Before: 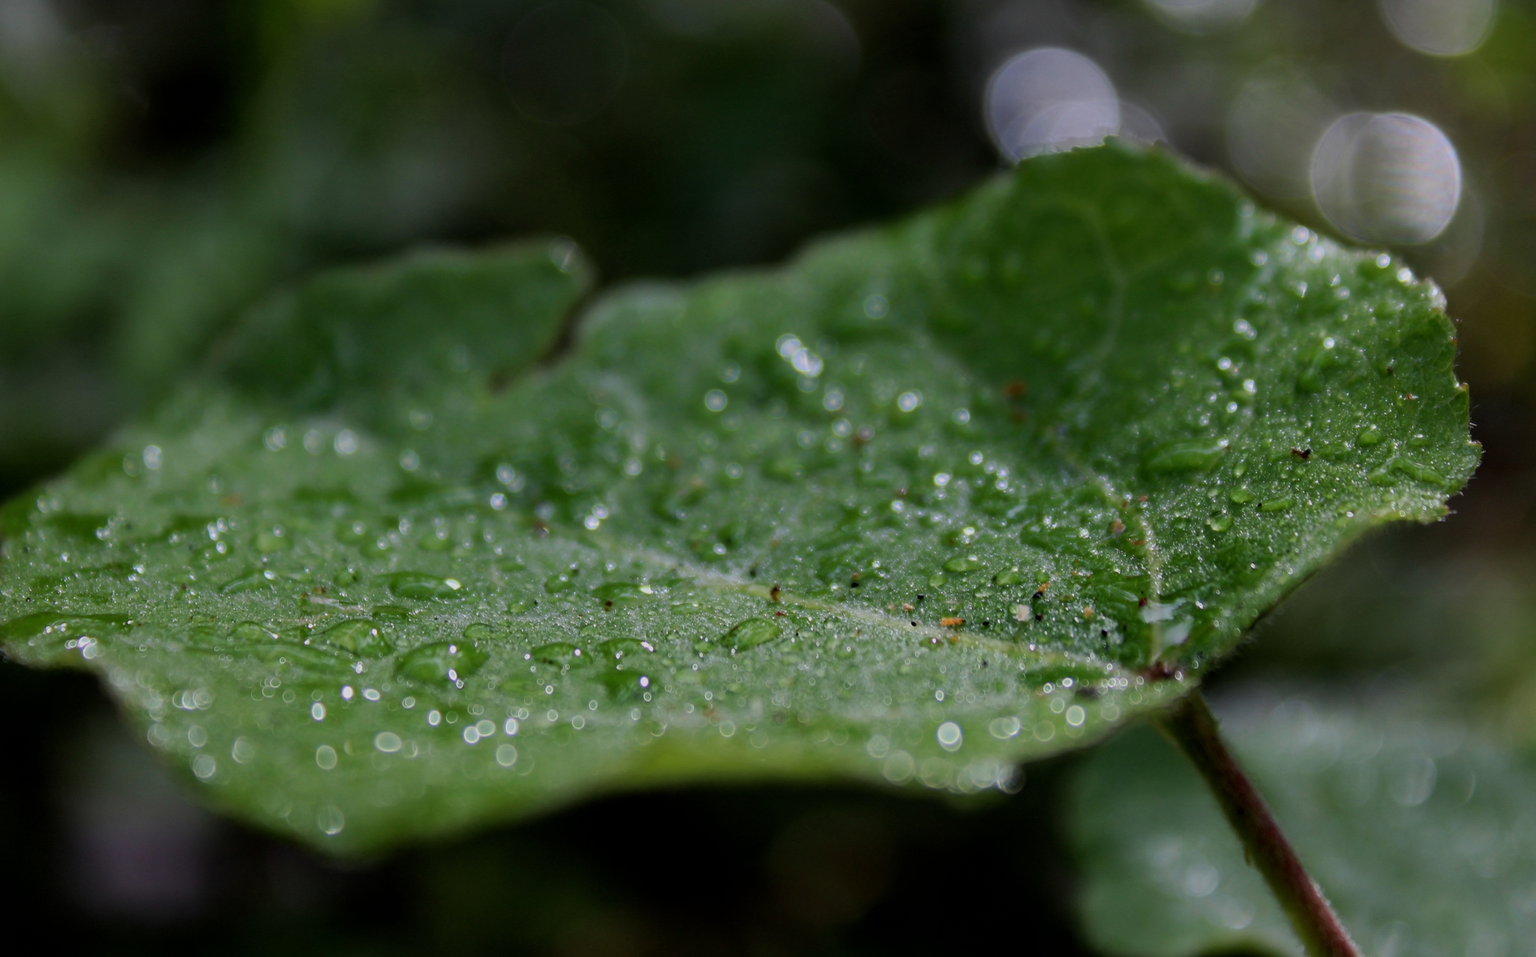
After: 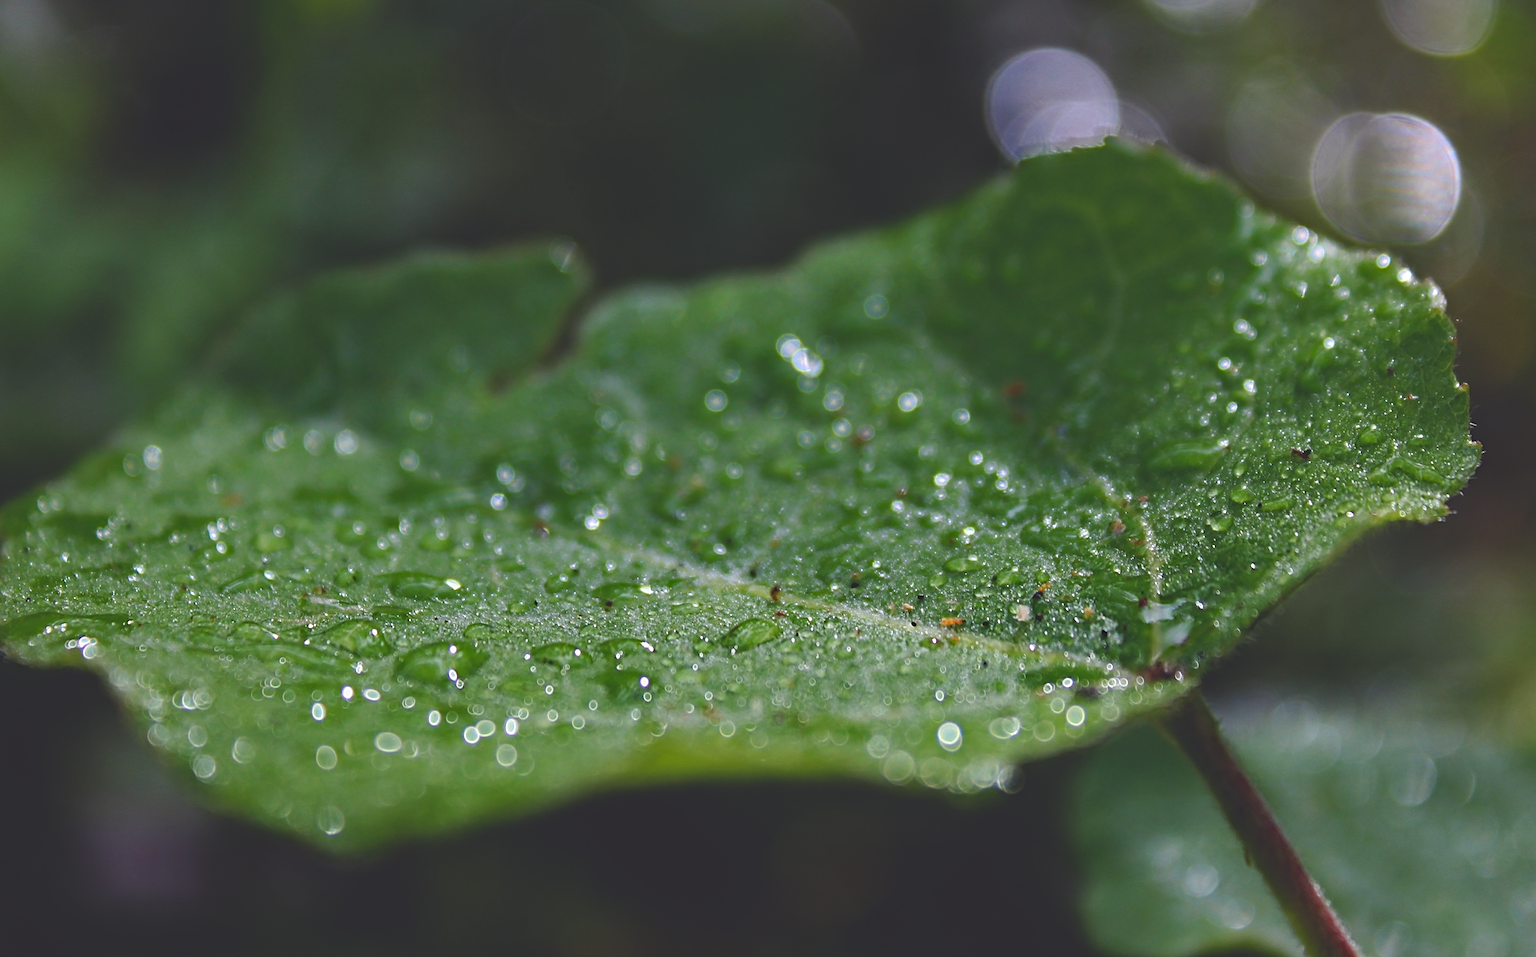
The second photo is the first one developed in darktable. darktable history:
haze removal: strength 0.279, distance 0.255, compatibility mode true, adaptive false
color balance rgb: shadows lift › chroma 3.255%, shadows lift › hue 279.02°, perceptual saturation grading › global saturation 20%, perceptual saturation grading › highlights -24.921%, perceptual saturation grading › shadows 25.696%, perceptual brilliance grading › highlights 11.471%
exposure: black level correction -0.026, compensate highlight preservation false
sharpen: on, module defaults
